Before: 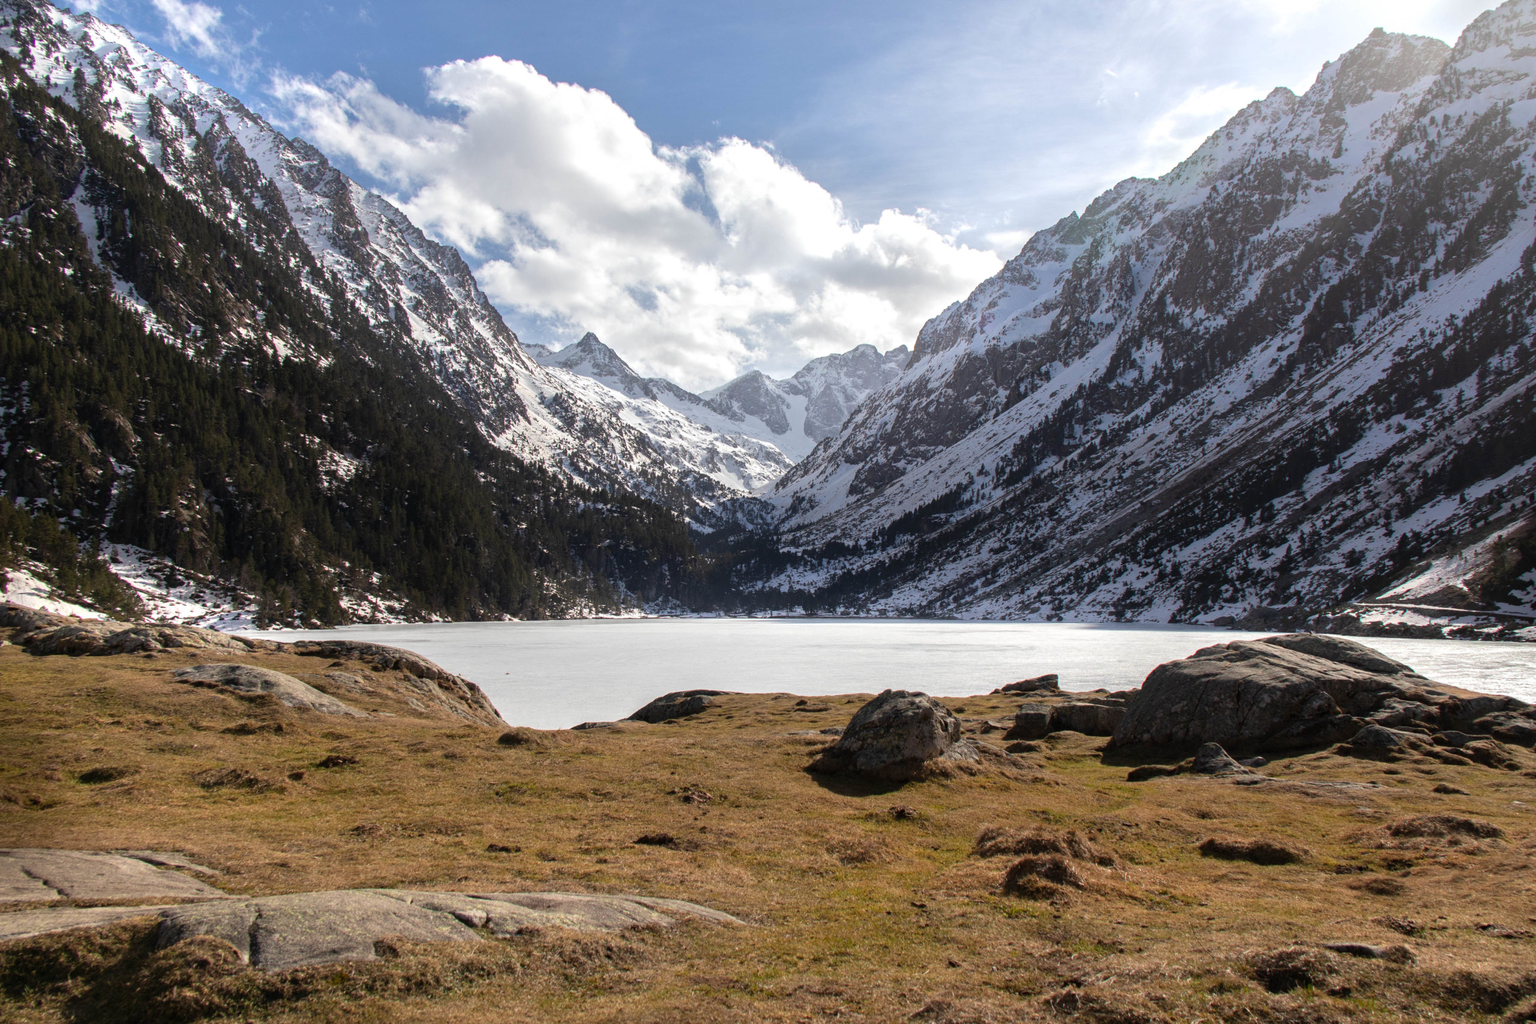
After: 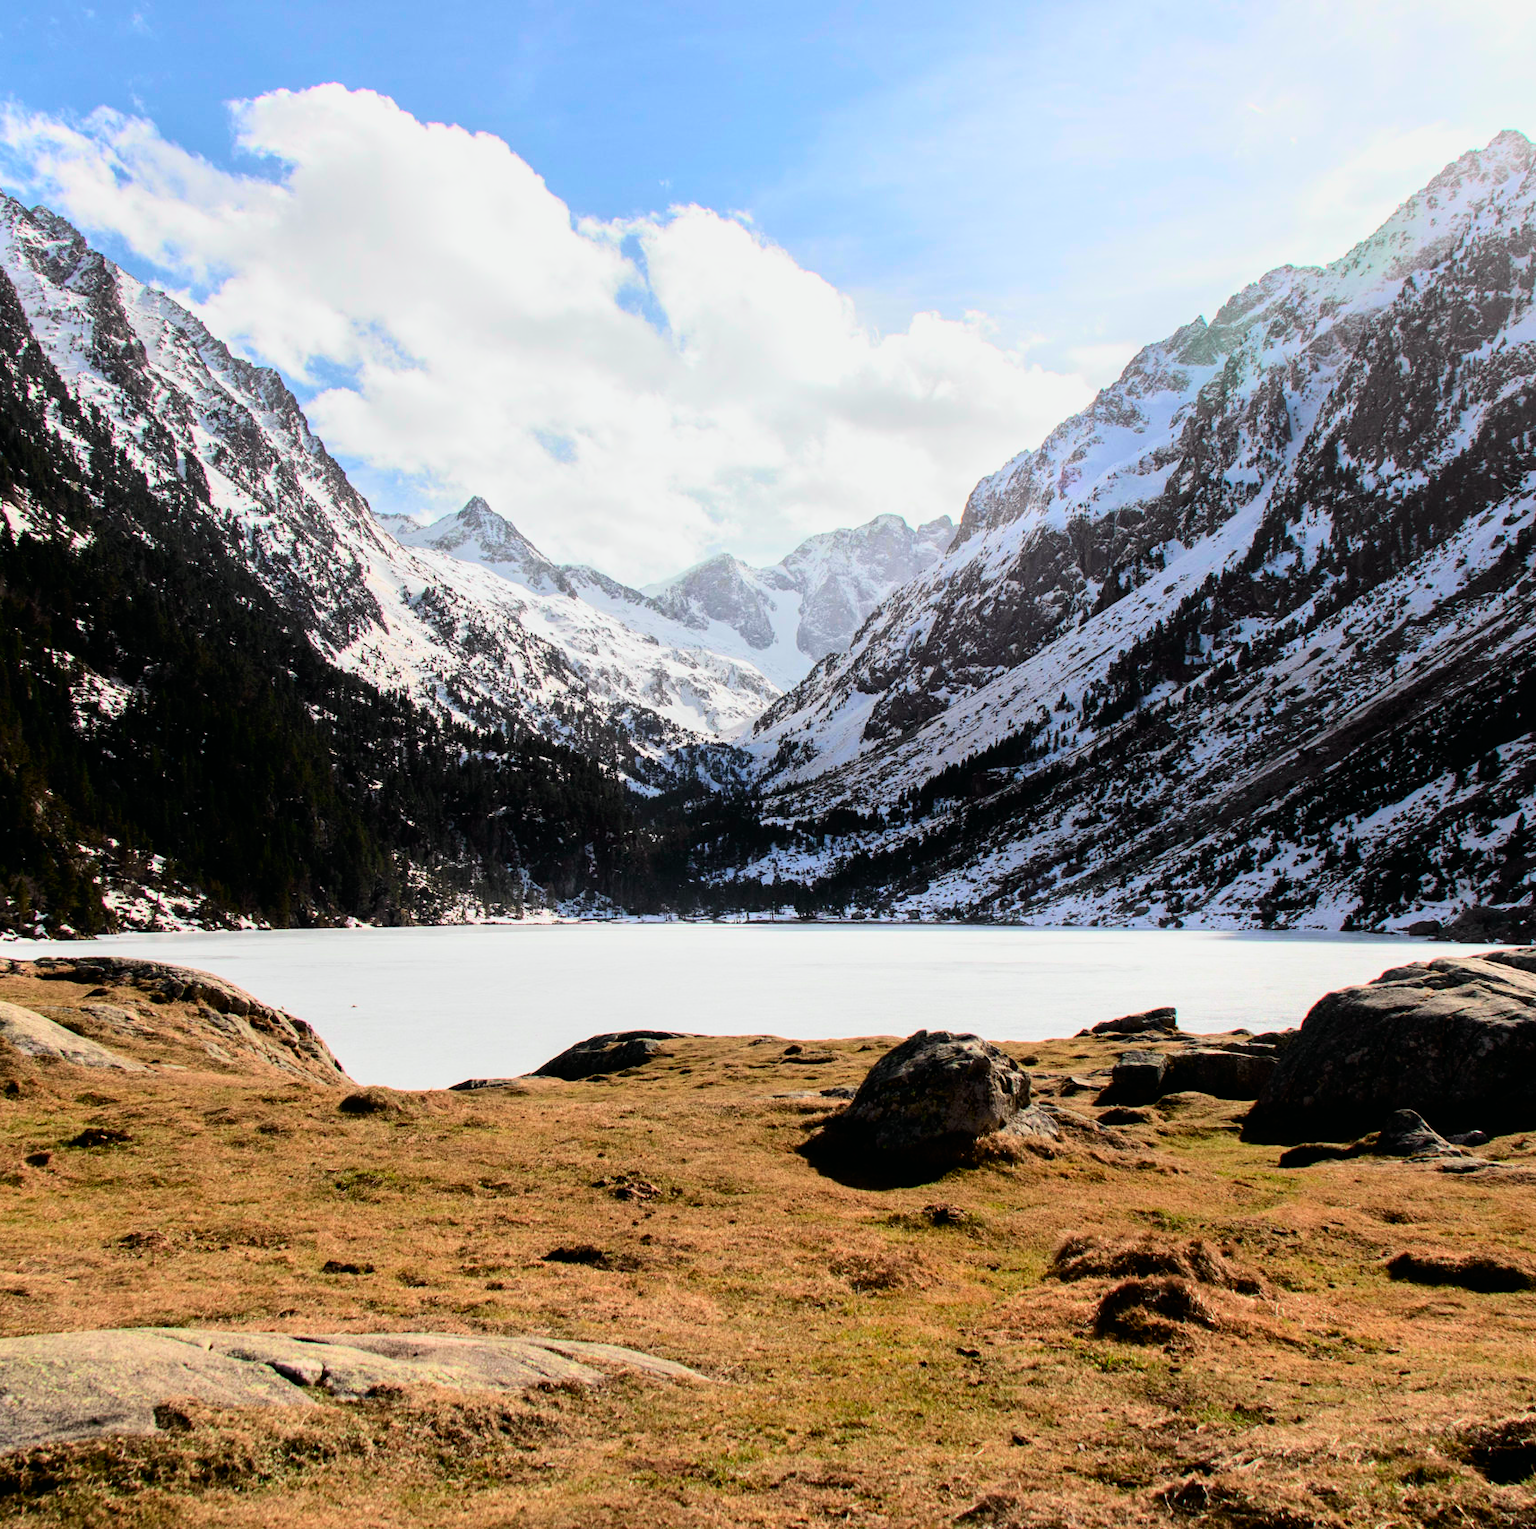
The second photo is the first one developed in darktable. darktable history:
shadows and highlights: shadows -12.94, white point adjustment 3.96, highlights 28.46, highlights color adjustment 40.21%
crop and rotate: left 17.649%, right 15.377%
filmic rgb: black relative exposure -9.36 EV, white relative exposure 6.78 EV, hardness 3.06, contrast 1.05, color science v6 (2022)
tone curve: curves: ch0 [(0, 0.003) (0.044, 0.025) (0.12, 0.089) (0.197, 0.168) (0.281, 0.273) (0.468, 0.548) (0.583, 0.691) (0.701, 0.815) (0.86, 0.922) (1, 0.982)]; ch1 [(0, 0) (0.232, 0.214) (0.404, 0.376) (0.461, 0.425) (0.493, 0.481) (0.501, 0.5) (0.517, 0.524) (0.55, 0.585) (0.598, 0.651) (0.671, 0.735) (0.796, 0.85) (1, 1)]; ch2 [(0, 0) (0.249, 0.216) (0.357, 0.317) (0.448, 0.432) (0.478, 0.492) (0.498, 0.499) (0.517, 0.527) (0.537, 0.564) (0.569, 0.617) (0.61, 0.659) (0.706, 0.75) (0.808, 0.809) (0.991, 0.968)], color space Lab, independent channels, preserve colors none
